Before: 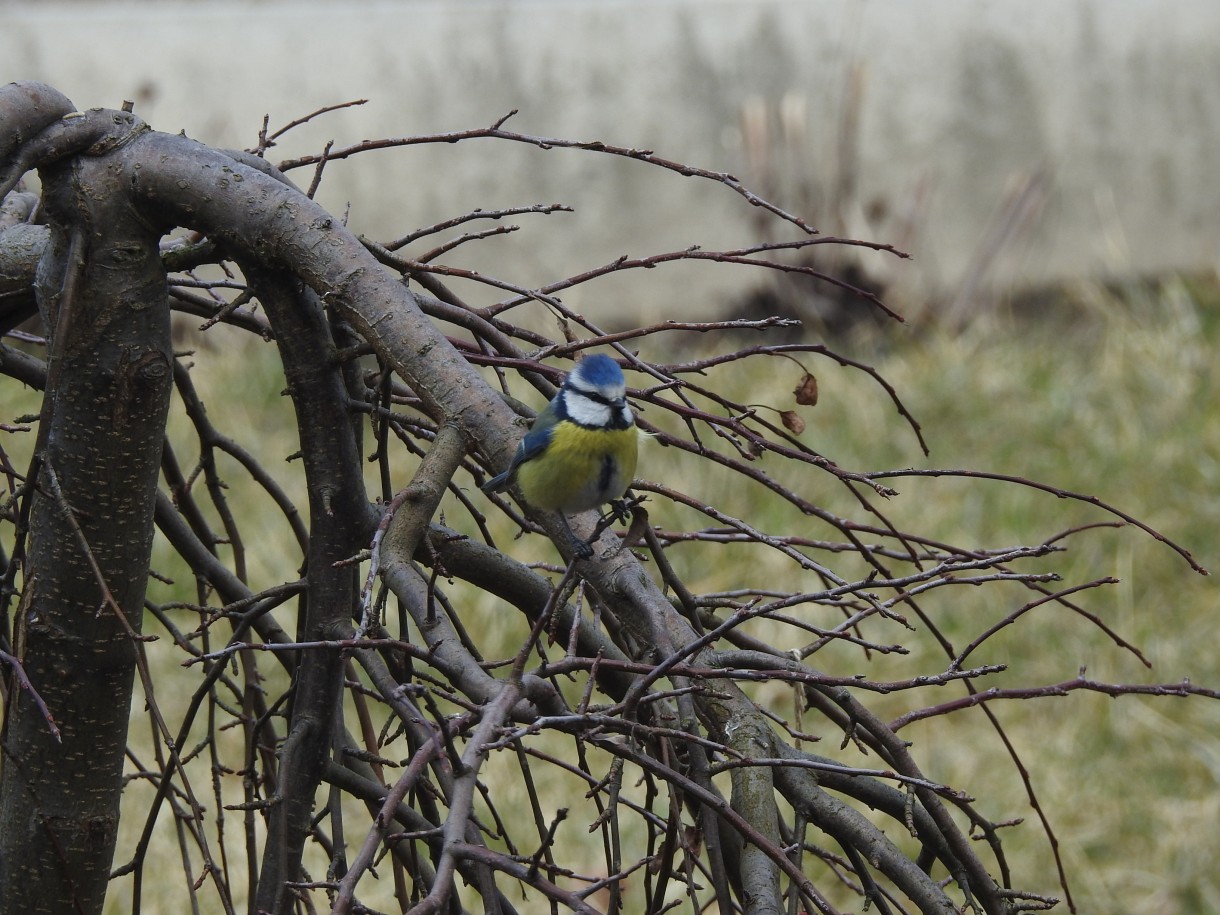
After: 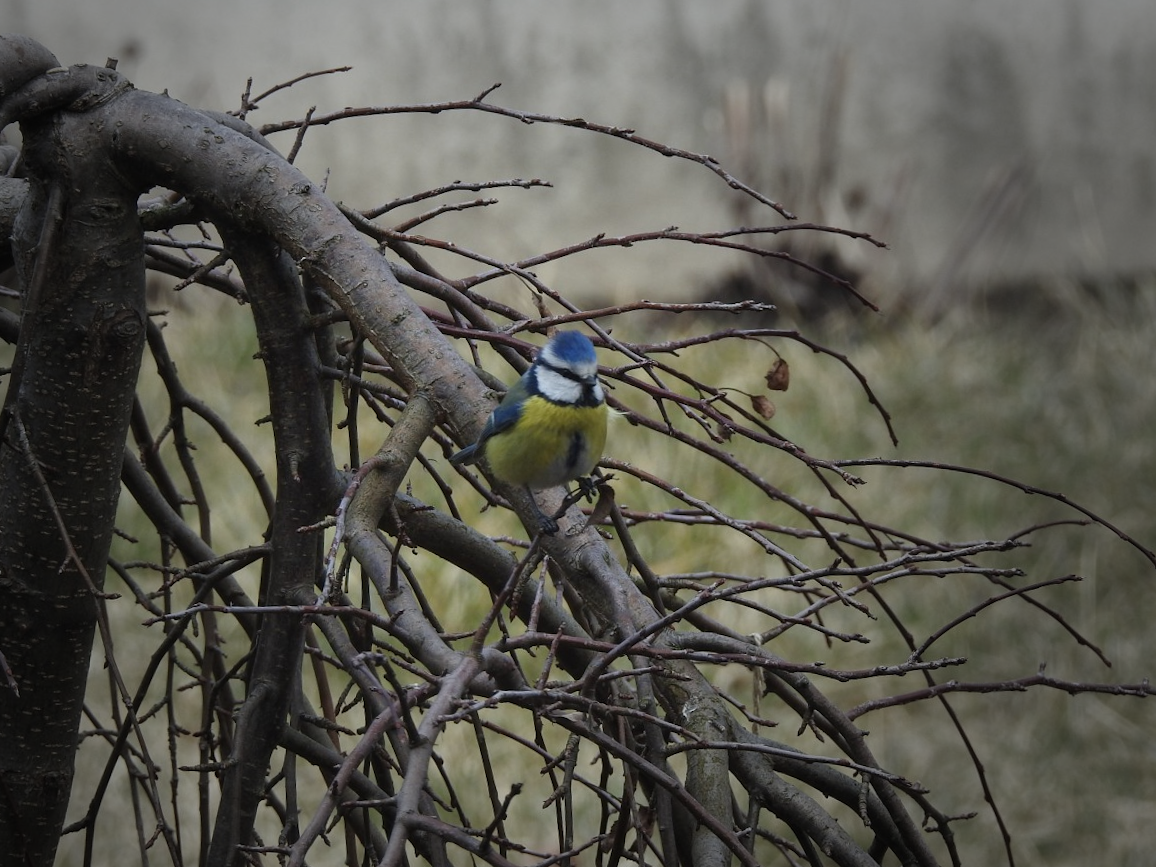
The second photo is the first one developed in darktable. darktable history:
white balance: emerald 1
vignetting: fall-off start 33.76%, fall-off radius 64.94%, brightness -0.575, center (-0.12, -0.002), width/height ratio 0.959
crop and rotate: angle -2.38°
